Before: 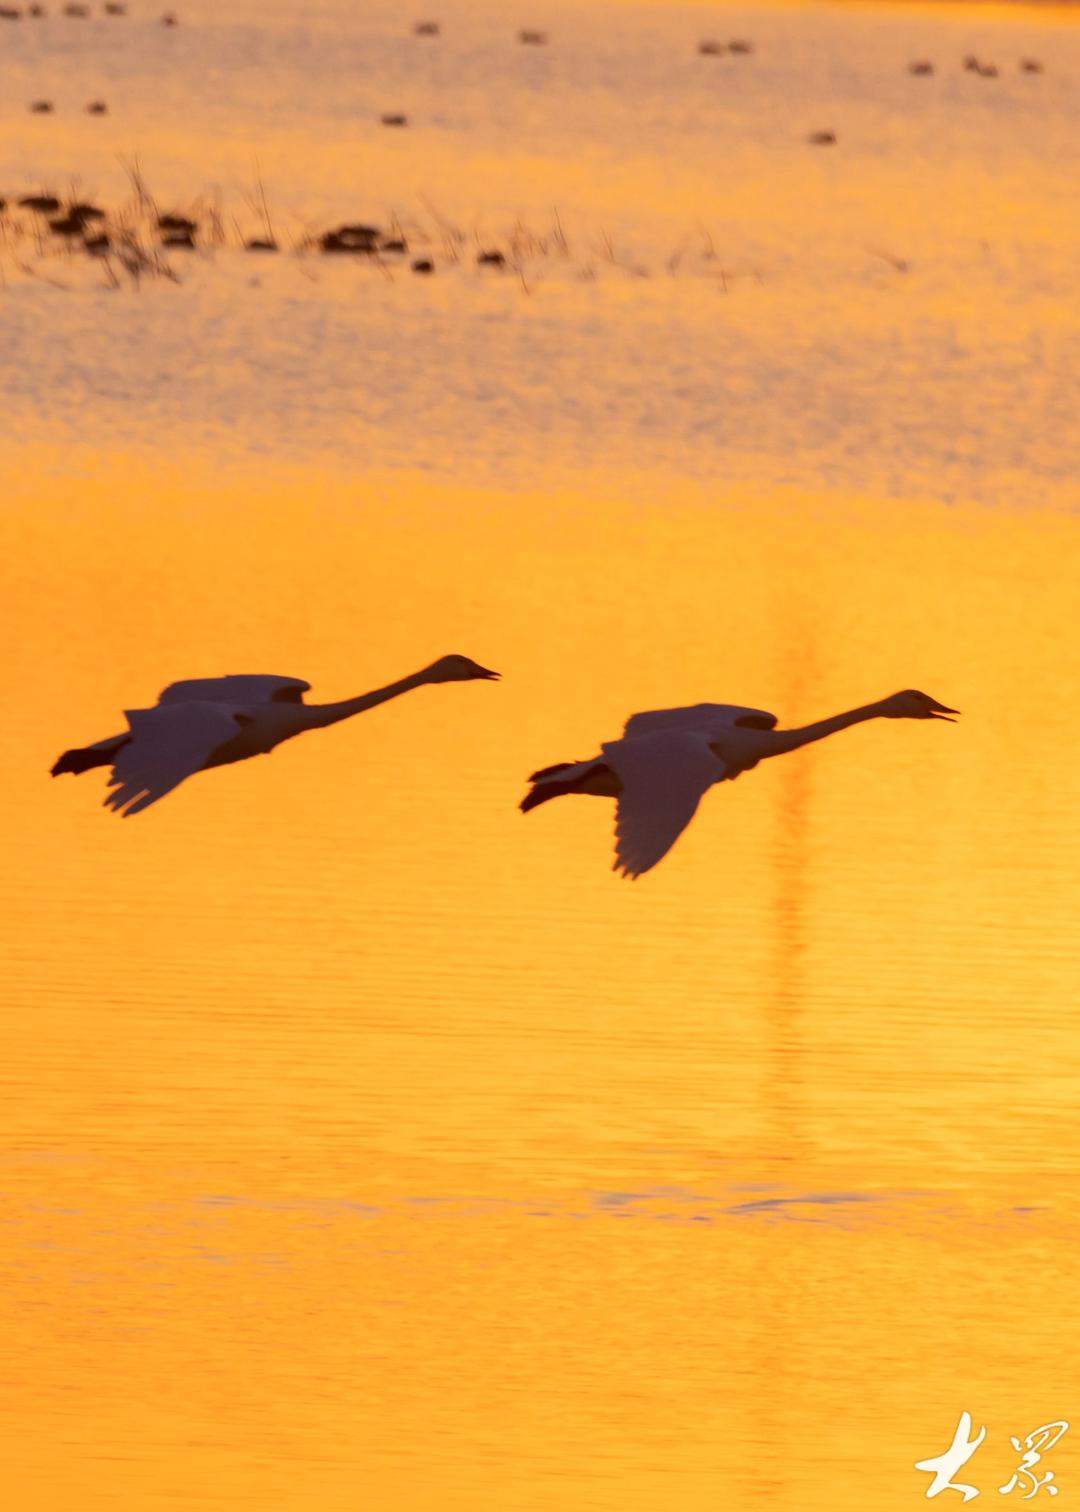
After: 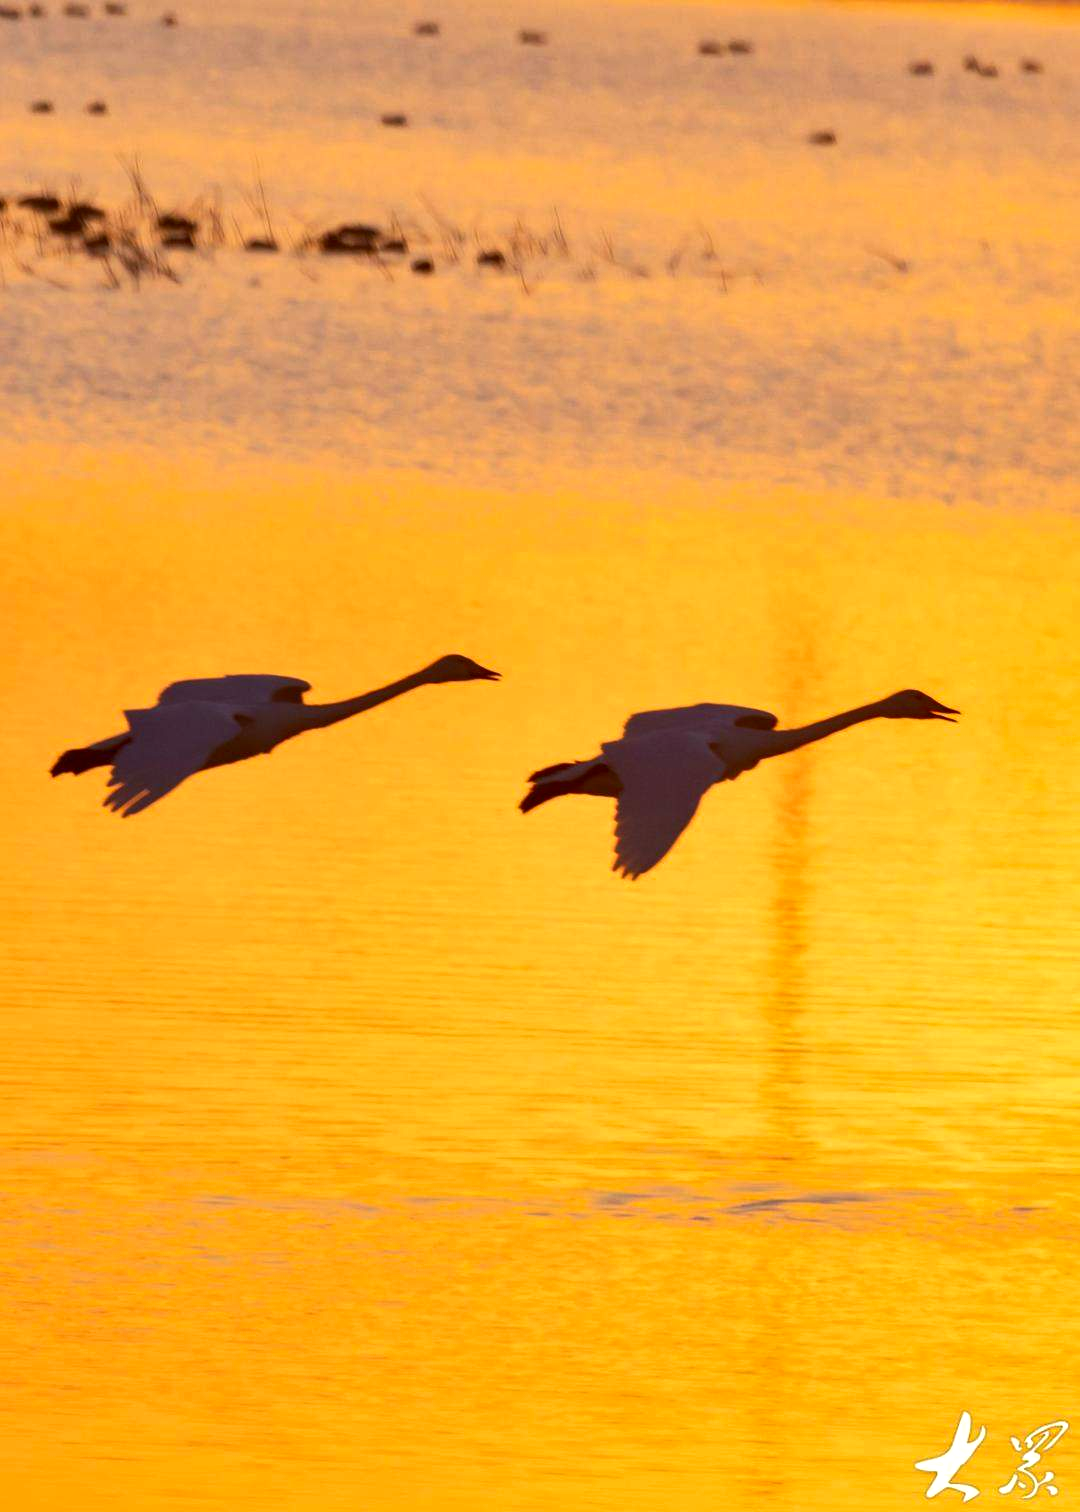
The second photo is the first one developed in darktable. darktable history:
exposure: black level correction 0.001, exposure 0.3 EV, compensate highlight preservation false
shadows and highlights: shadows 49, highlights -41, soften with gaussian
white balance: red 0.986, blue 1.01
